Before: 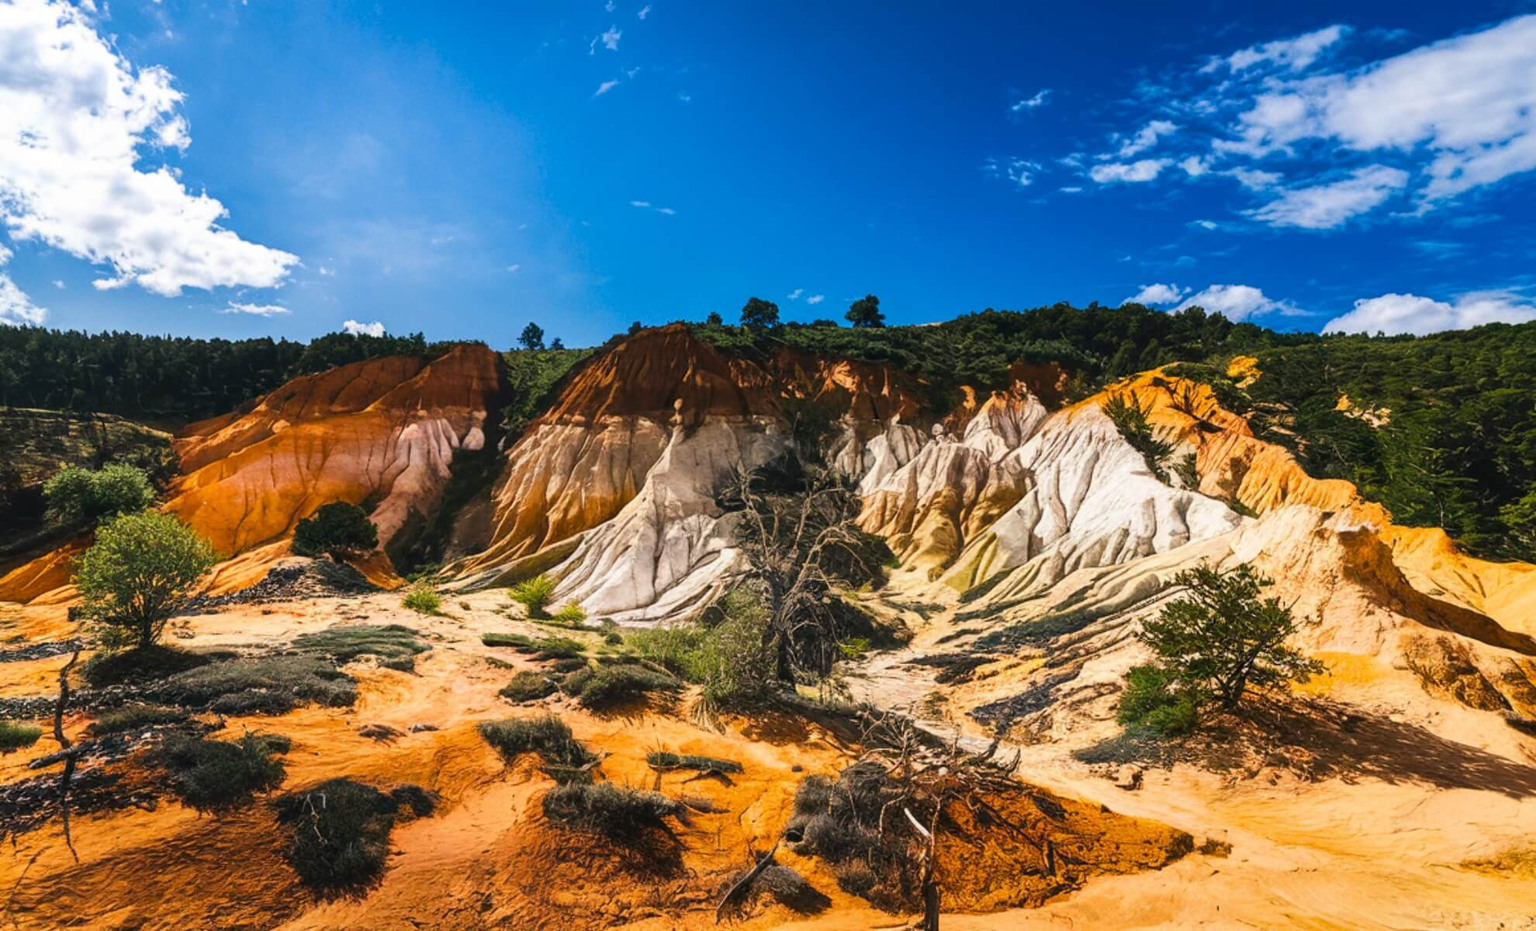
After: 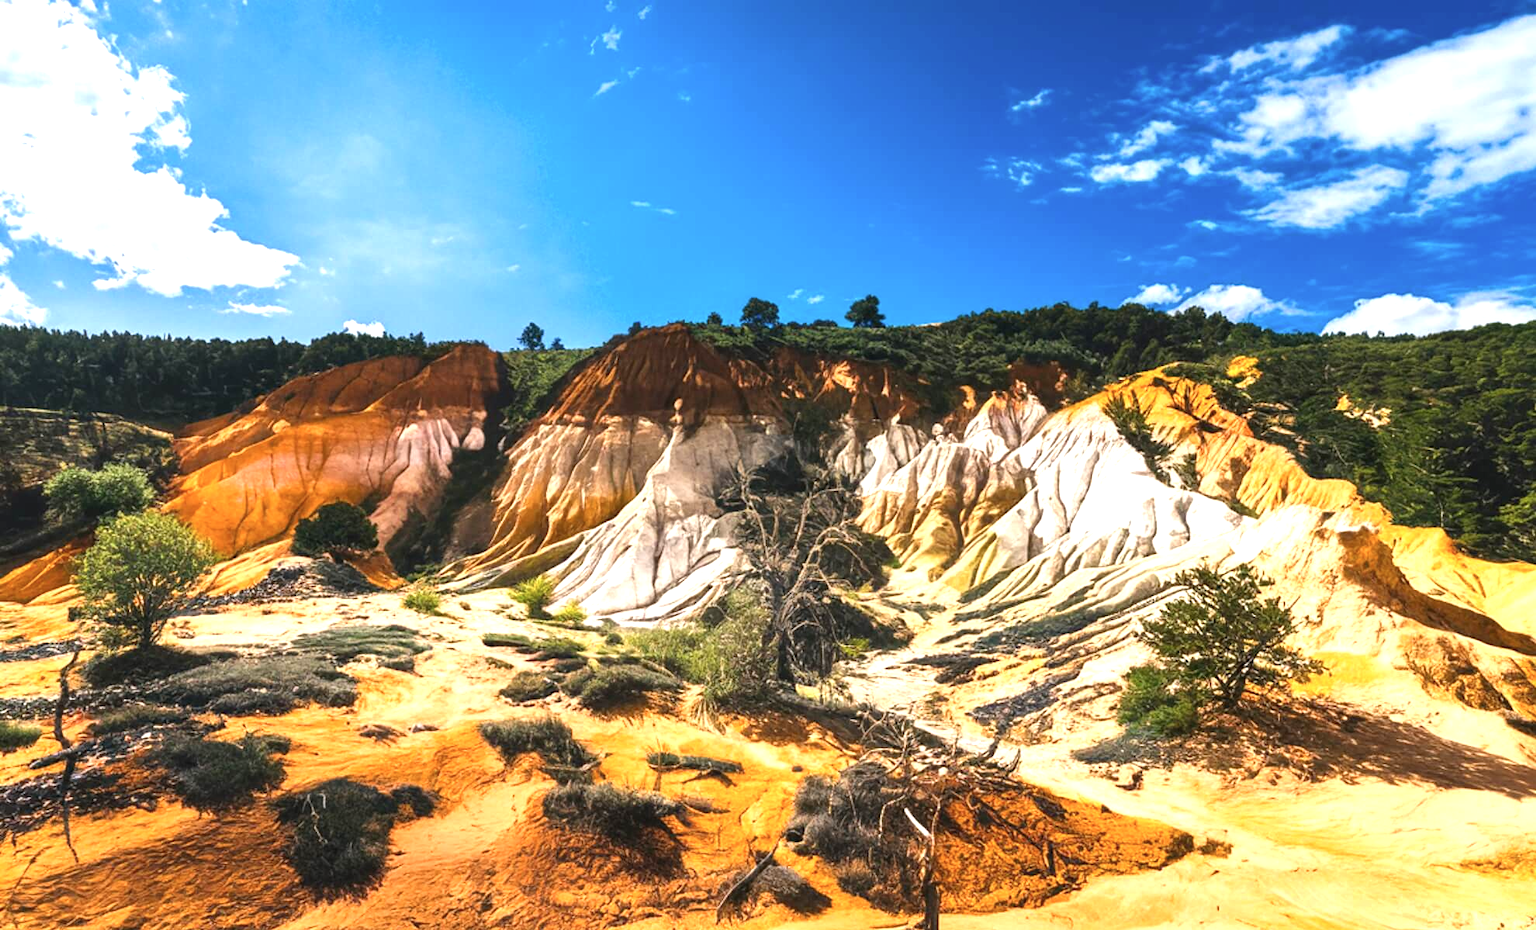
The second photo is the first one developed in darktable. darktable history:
contrast brightness saturation: saturation -0.1
color balance: on, module defaults
exposure: black level correction 0, exposure 0.9 EV, compensate highlight preservation false
